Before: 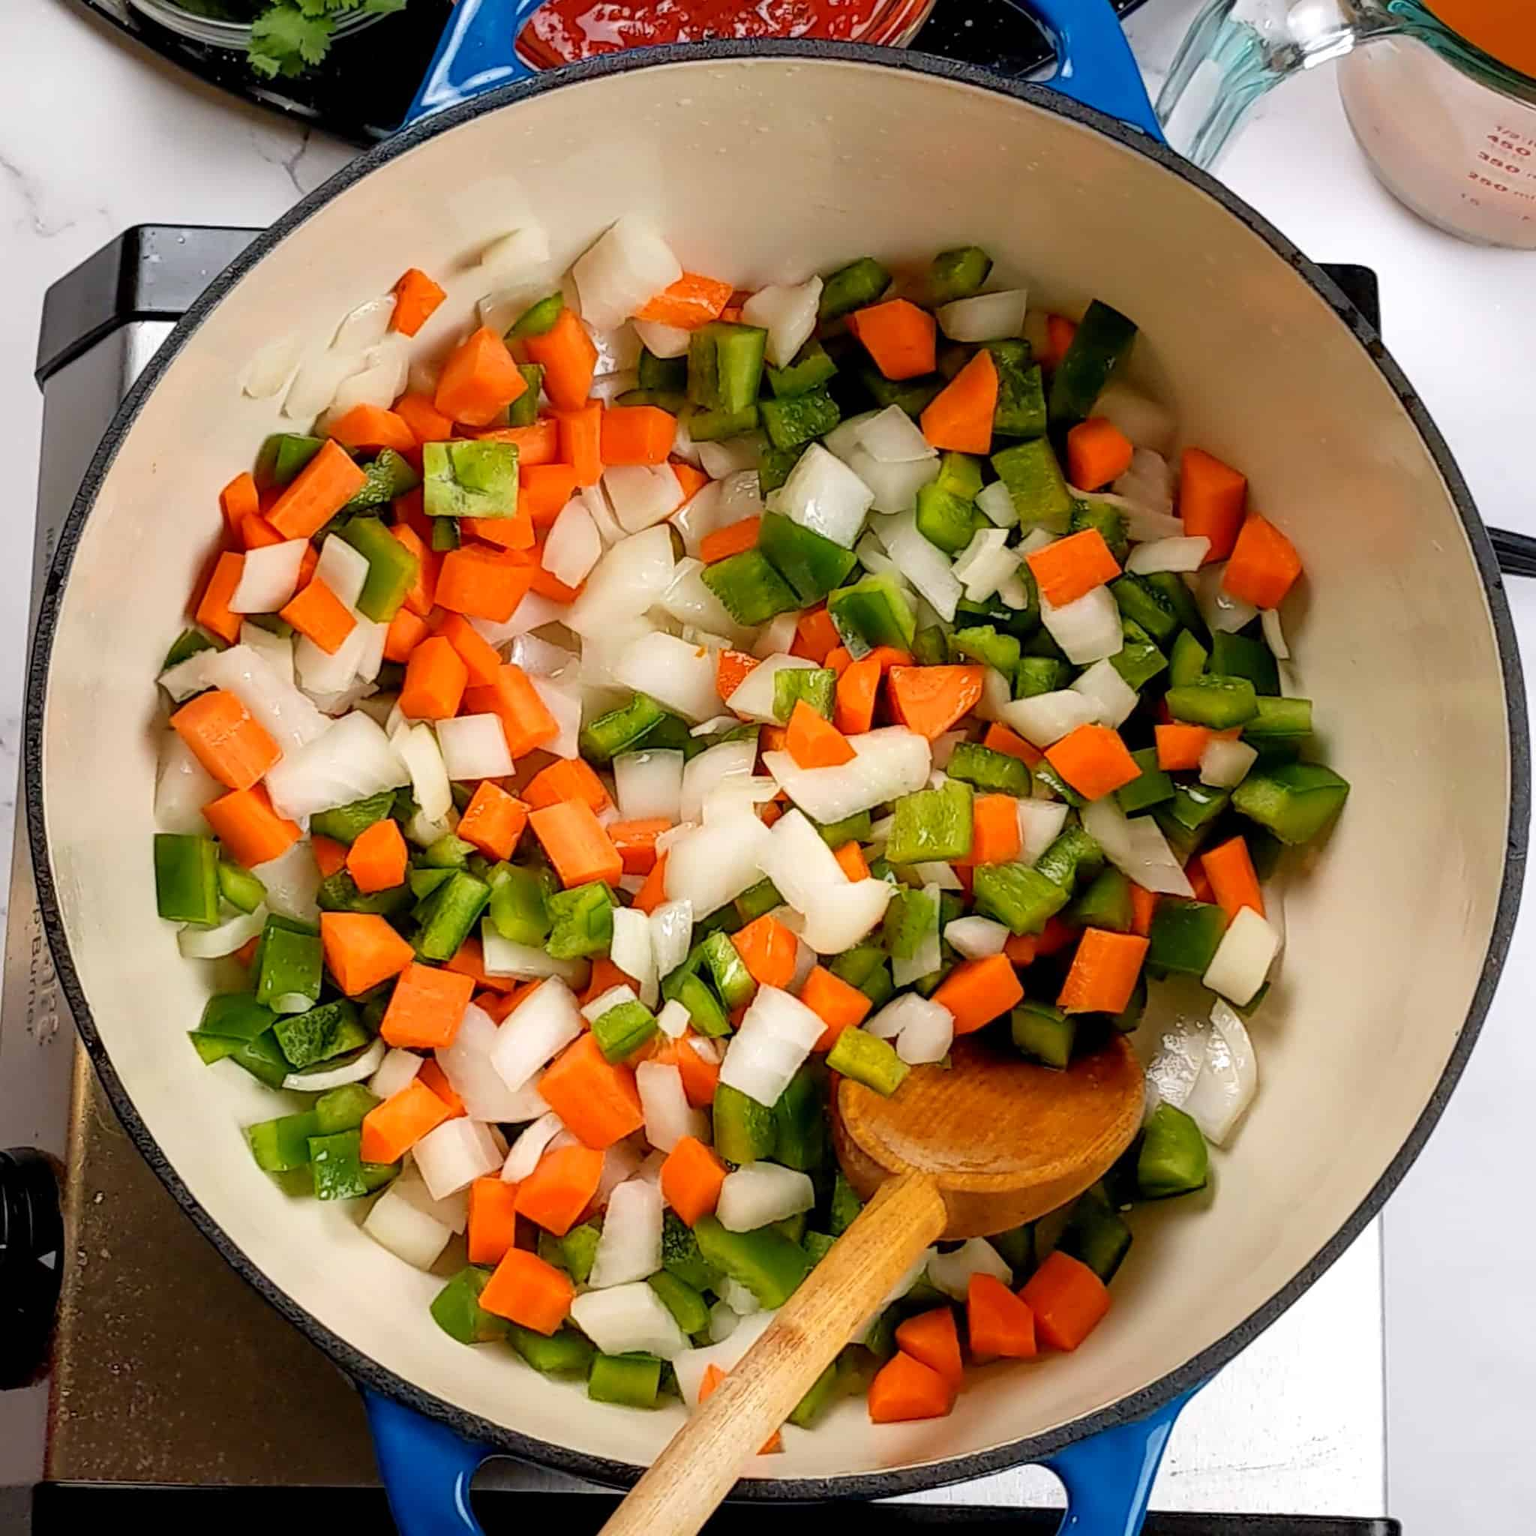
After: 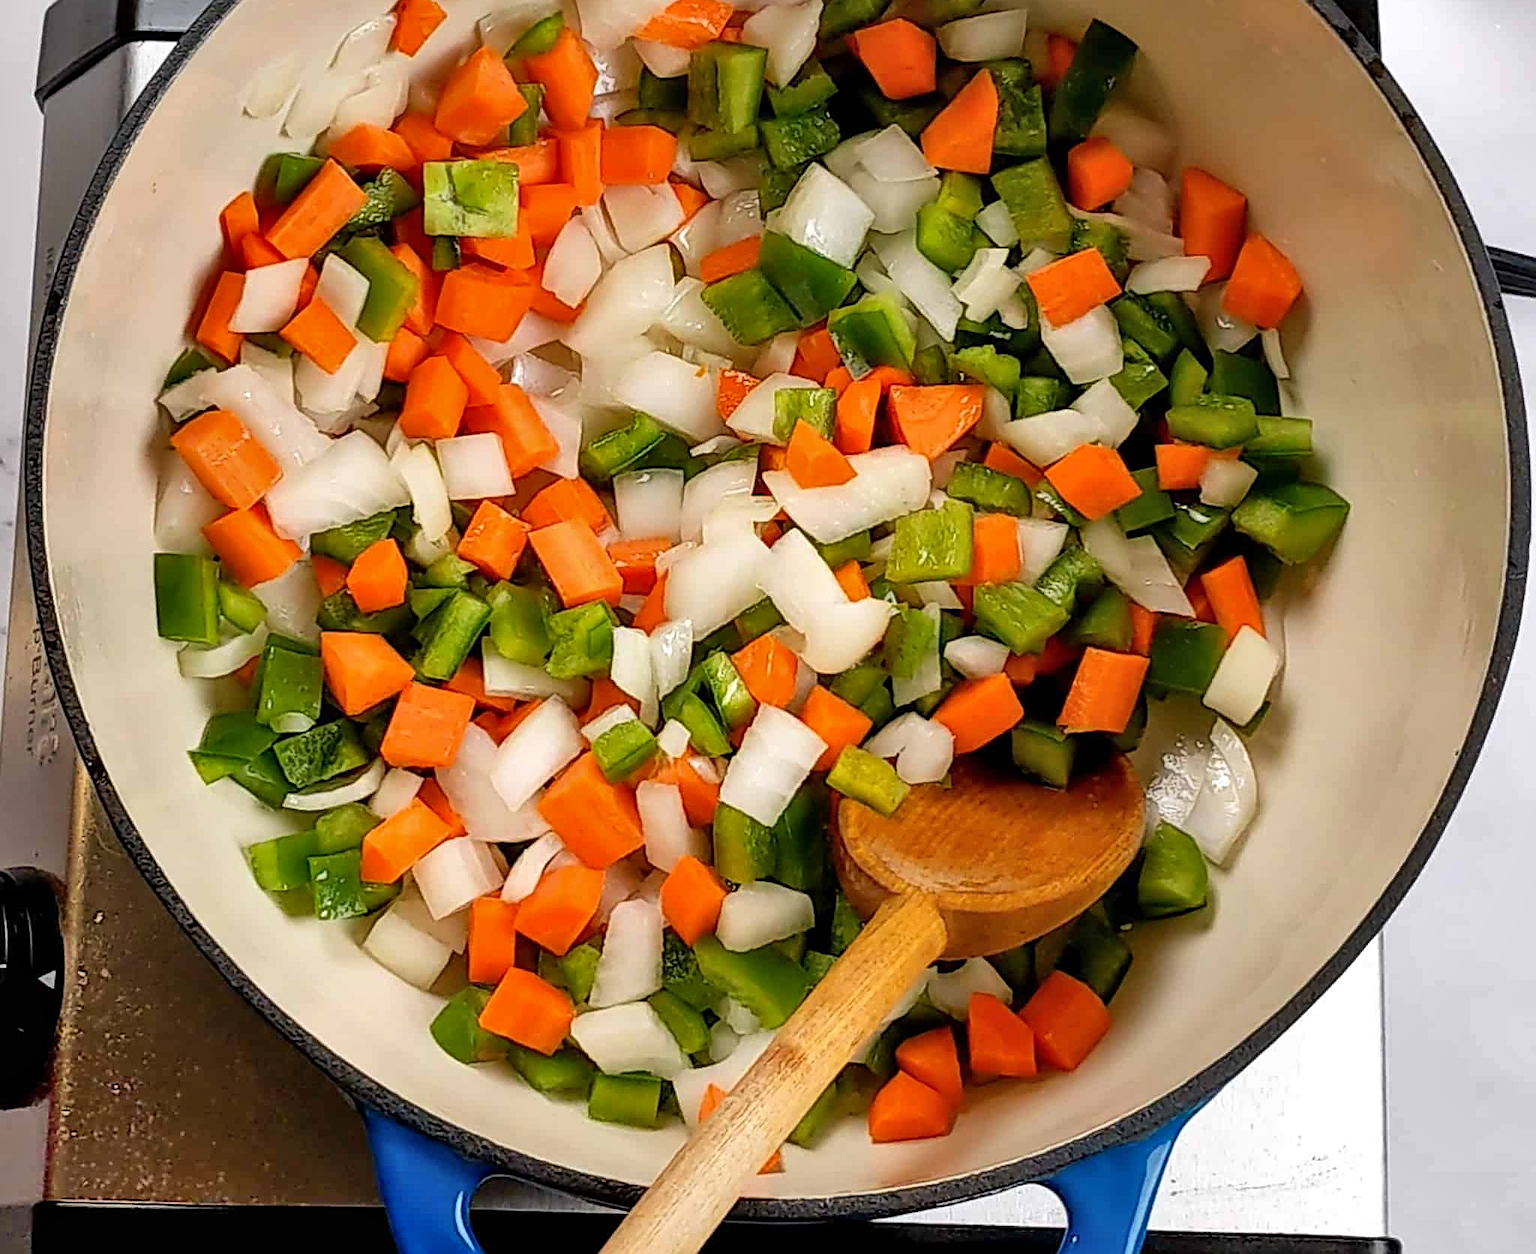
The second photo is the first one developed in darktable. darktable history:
crop and rotate: top 18.304%
shadows and highlights: soften with gaussian
sharpen: on, module defaults
